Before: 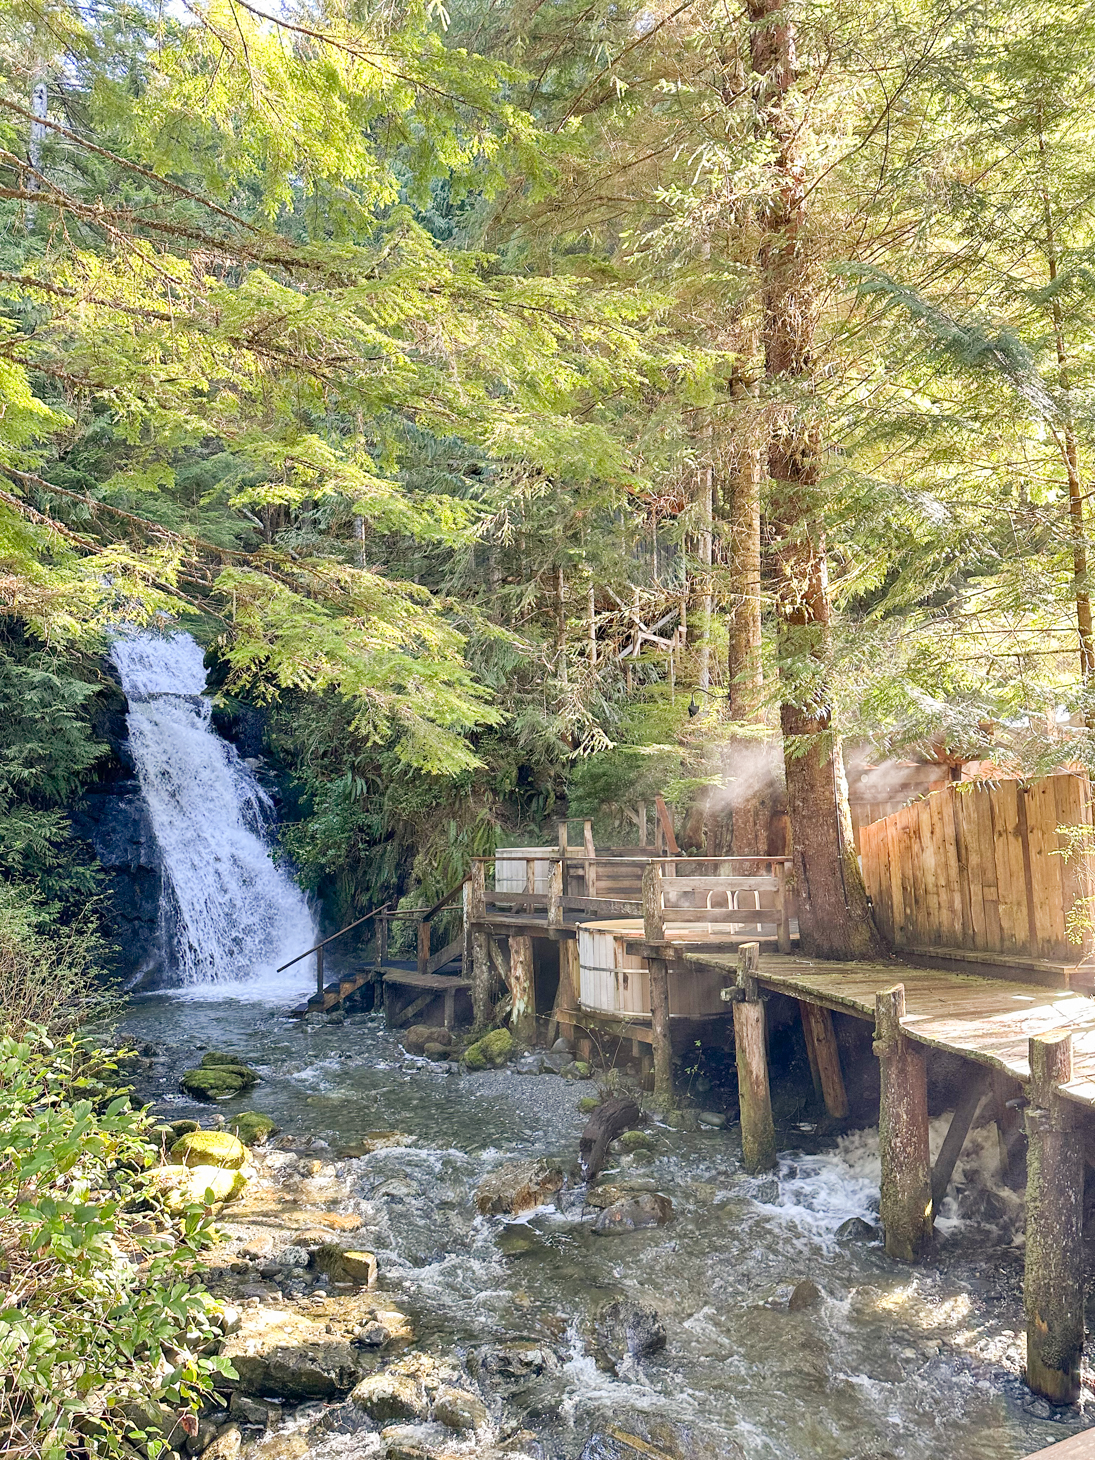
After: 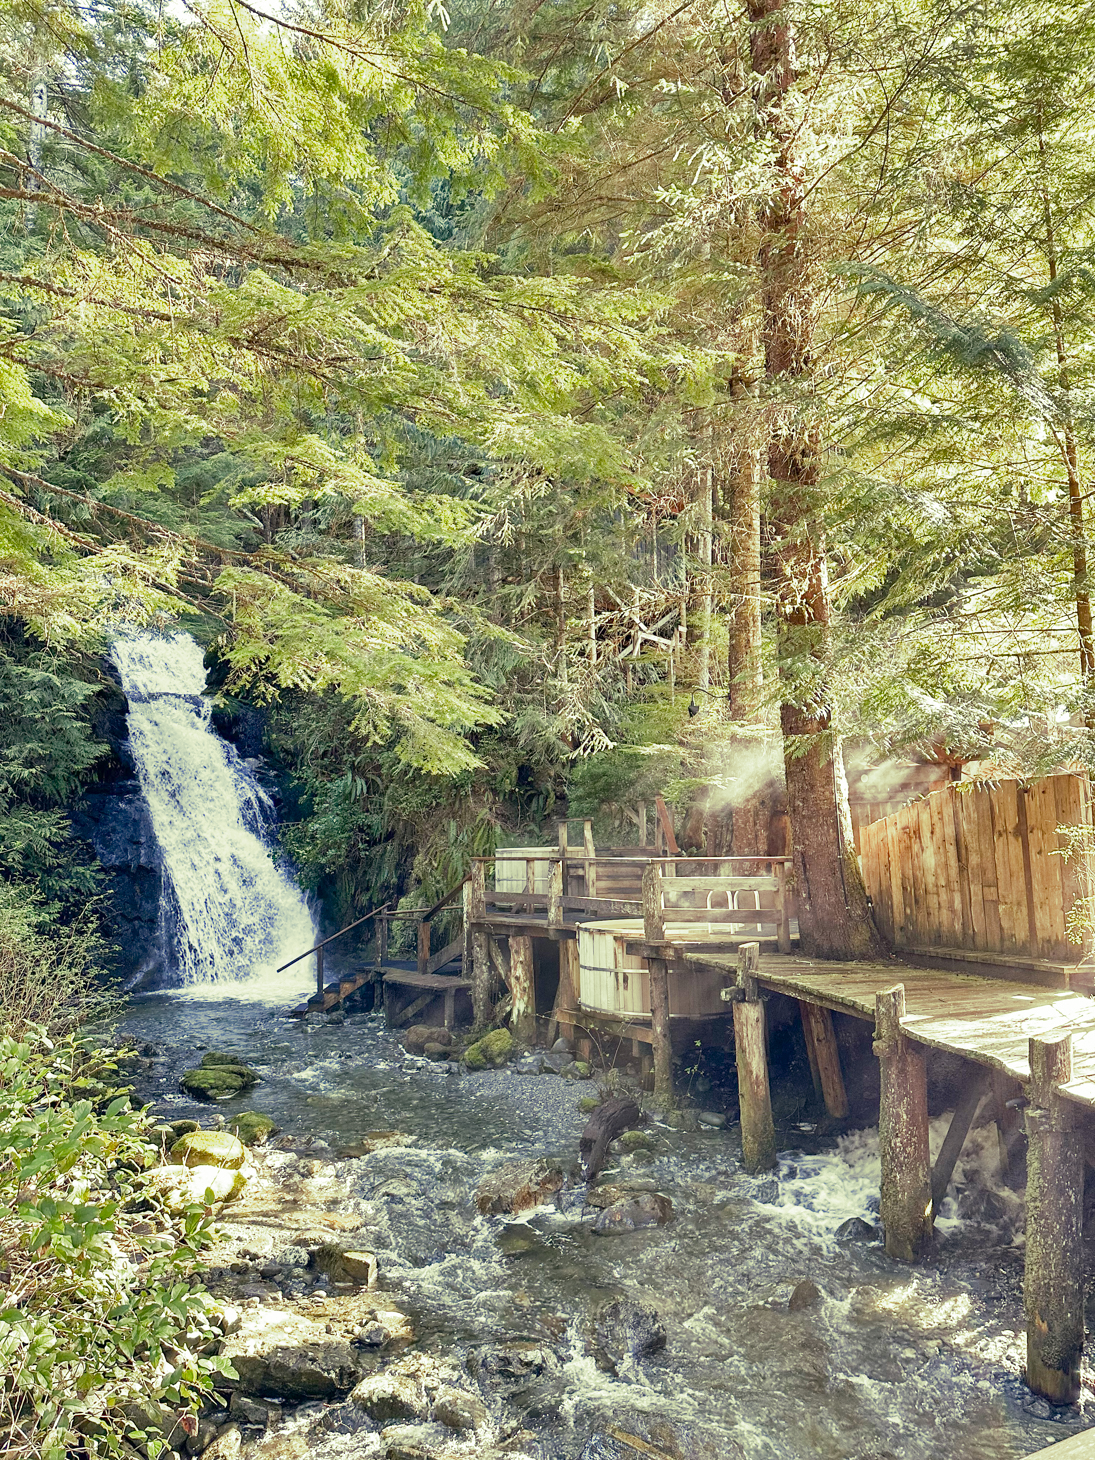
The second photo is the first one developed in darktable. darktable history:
split-toning: shadows › hue 290.82°, shadows › saturation 0.34, highlights › saturation 0.38, balance 0, compress 50%
shadows and highlights: soften with gaussian
